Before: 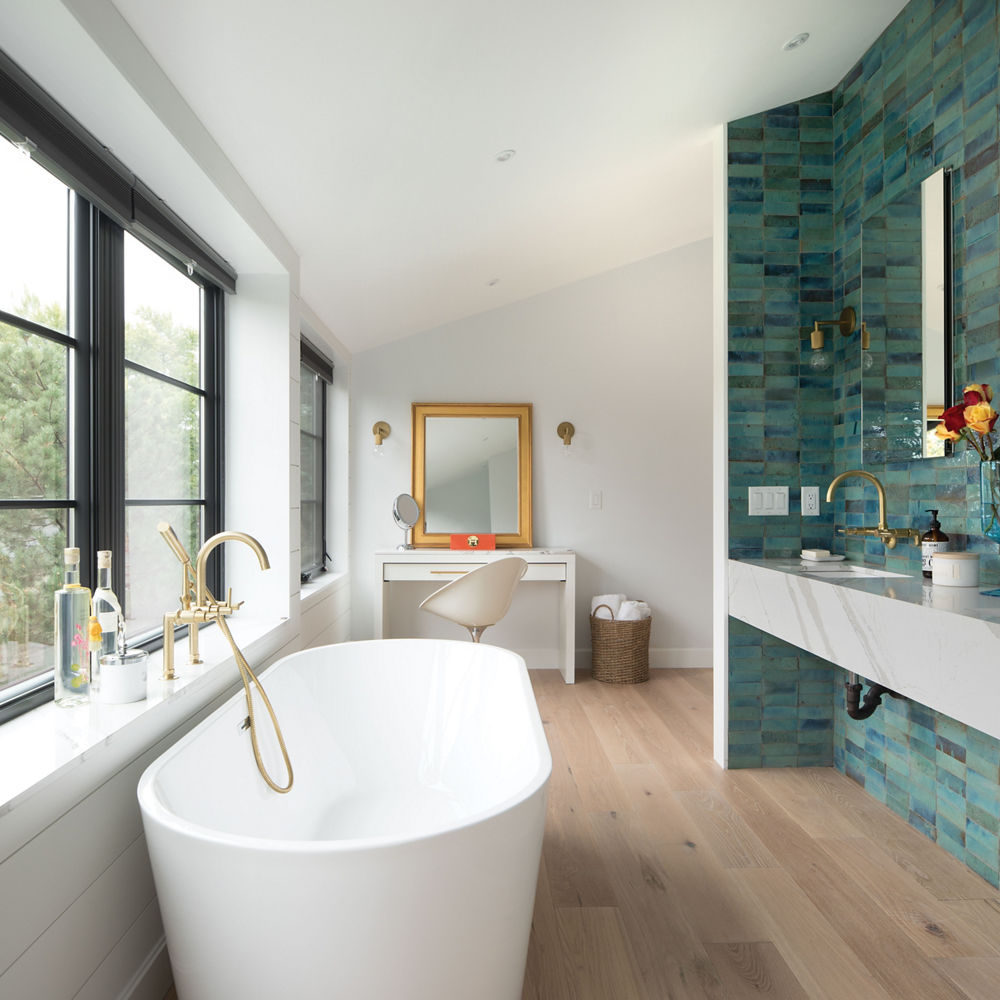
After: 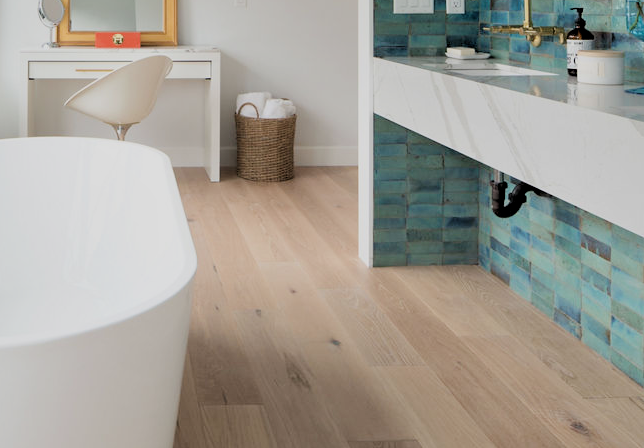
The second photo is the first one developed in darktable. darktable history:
filmic rgb: black relative exposure -7.65 EV, white relative exposure 4.56 EV, hardness 3.61
local contrast: mode bilateral grid, contrast 20, coarseness 50, detail 120%, midtone range 0.2
rgb levels: levels [[0.013, 0.434, 0.89], [0, 0.5, 1], [0, 0.5, 1]]
crop and rotate: left 35.509%, top 50.238%, bottom 4.934%
